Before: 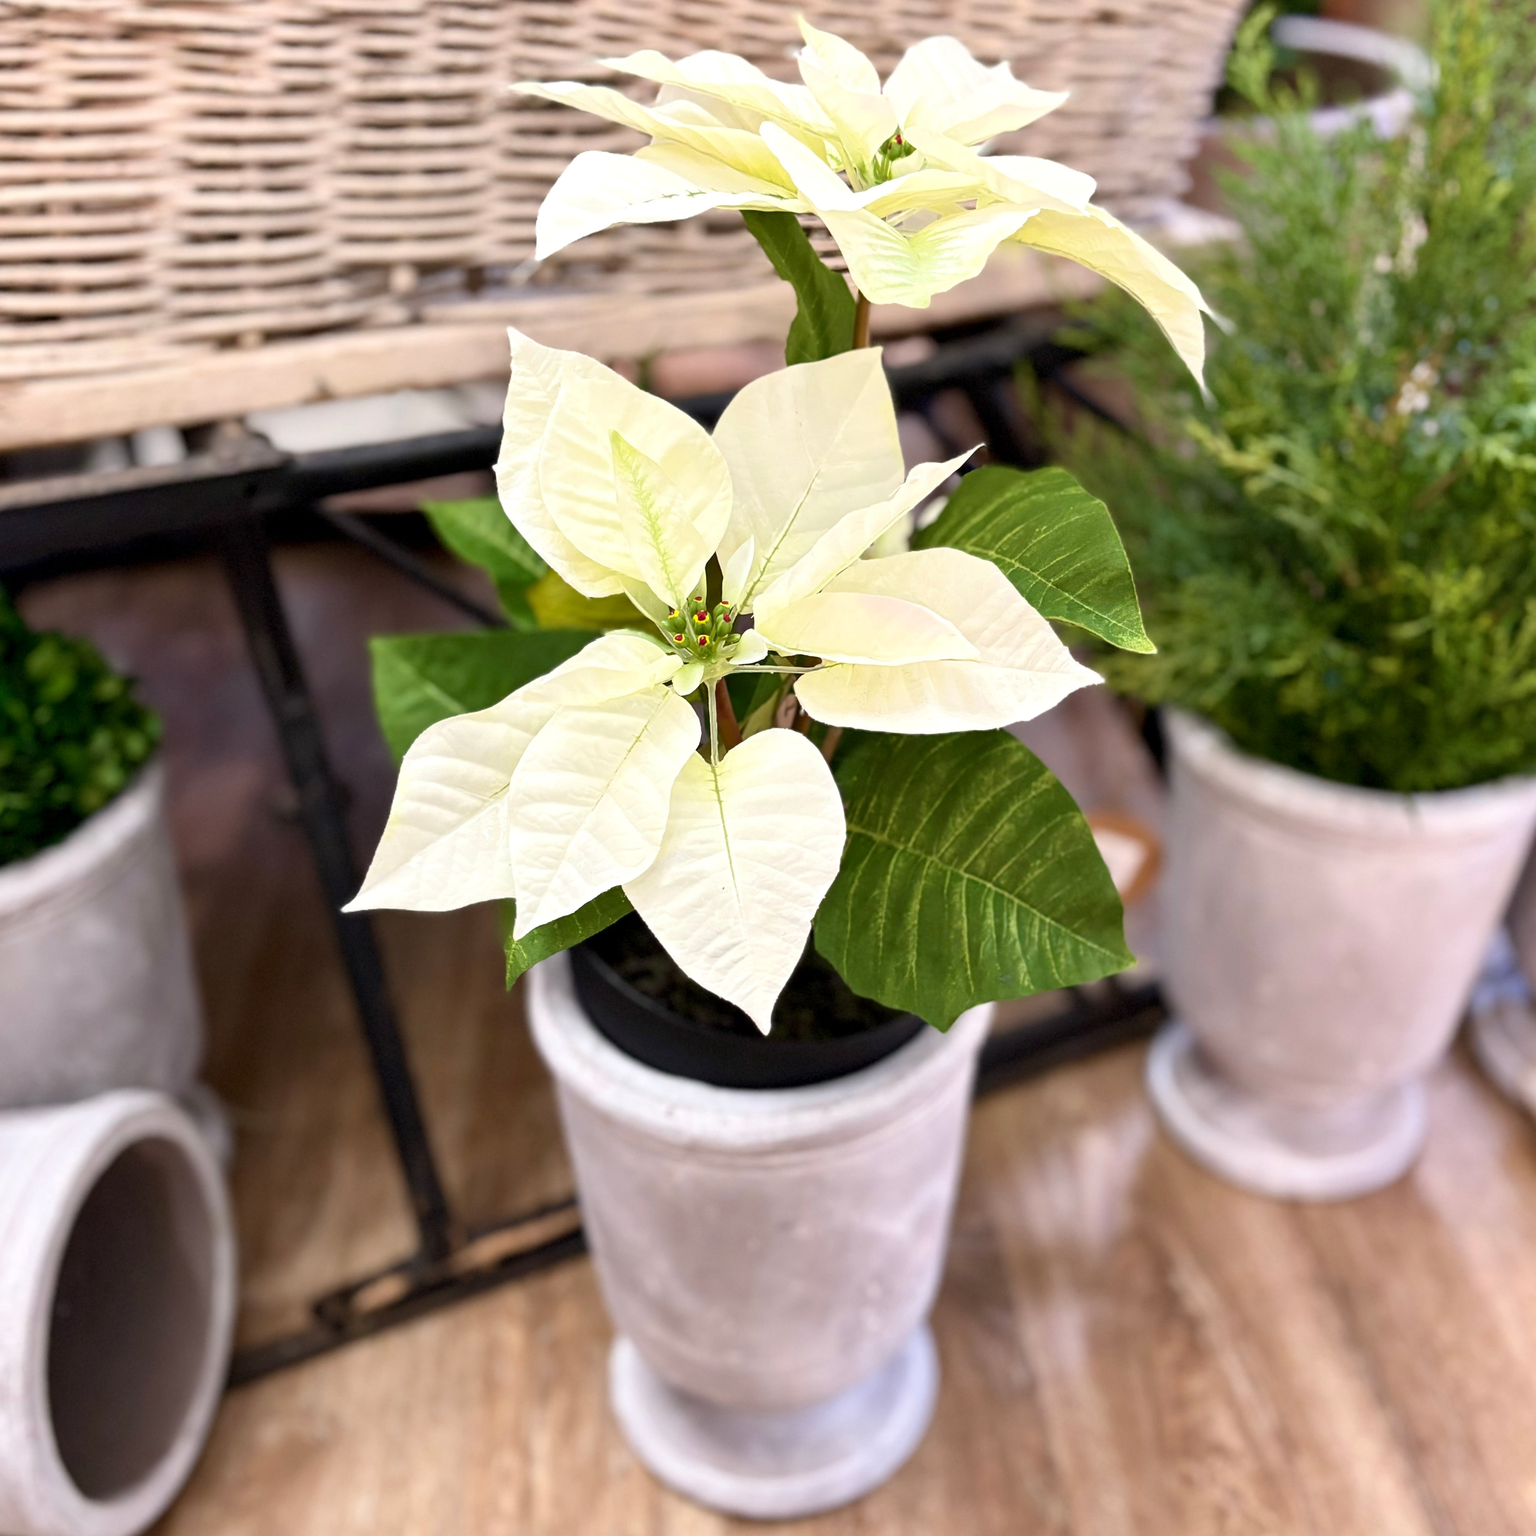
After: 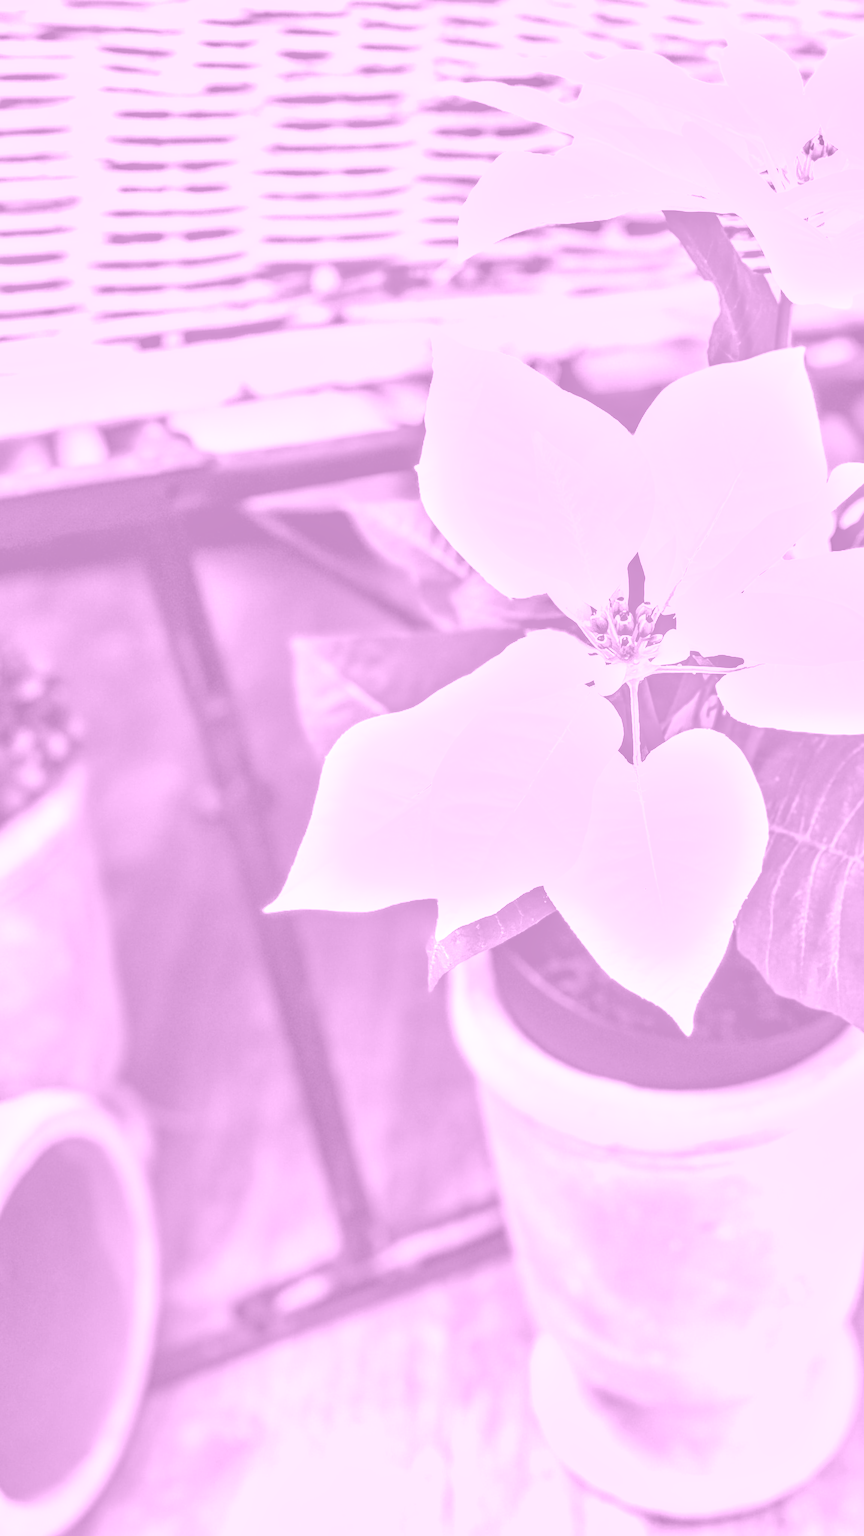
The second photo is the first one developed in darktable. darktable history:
crop: left 5.114%, right 38.589%
colorize: hue 331.2°, saturation 69%, source mix 30.28%, lightness 69.02%, version 1
shadows and highlights: soften with gaussian
local contrast: highlights 60%, shadows 60%, detail 160%
exposure: exposure 1 EV, compensate highlight preservation false
contrast brightness saturation: contrast 0.13, brightness -0.05, saturation 0.16
